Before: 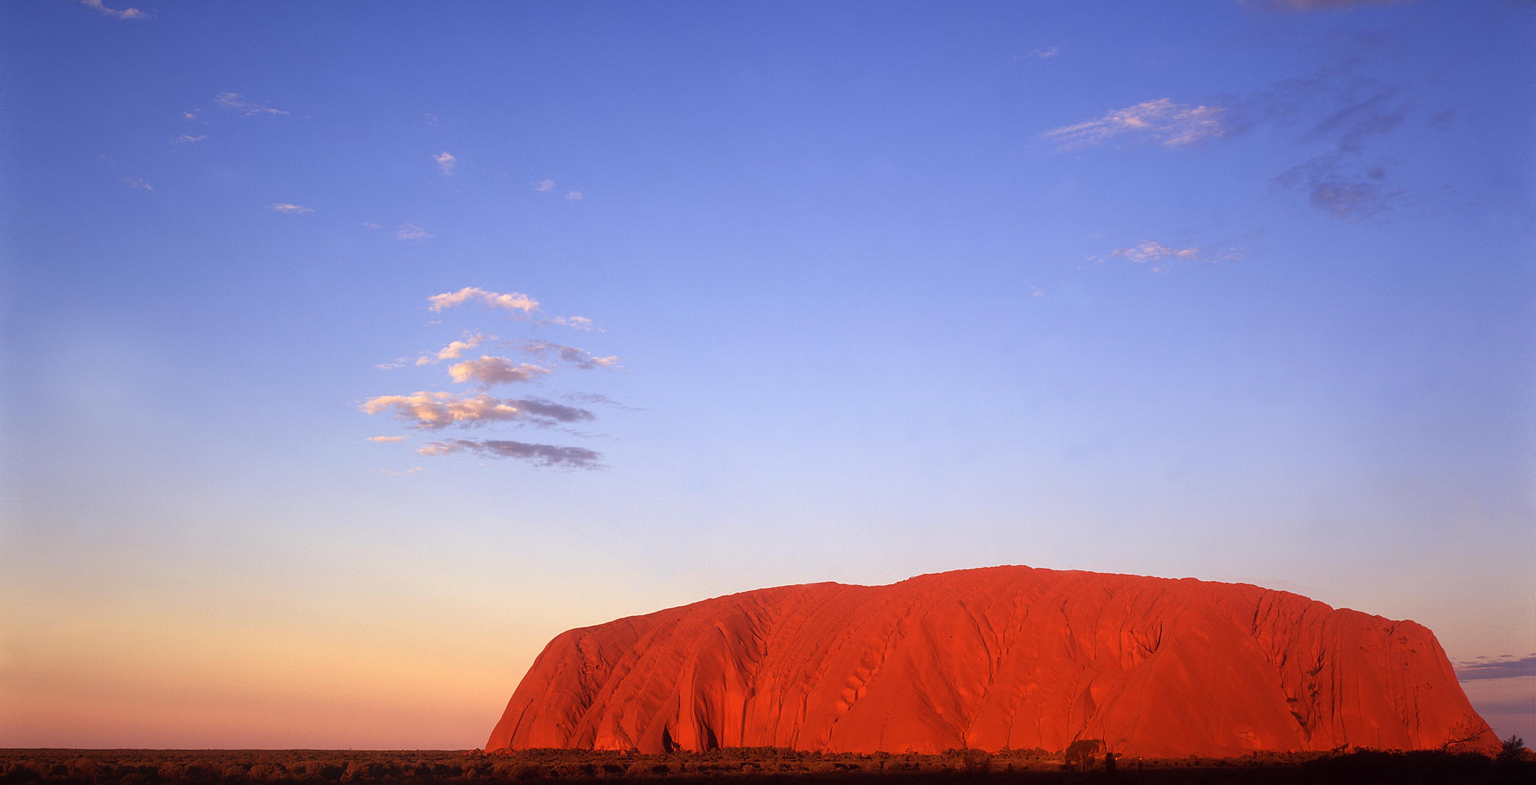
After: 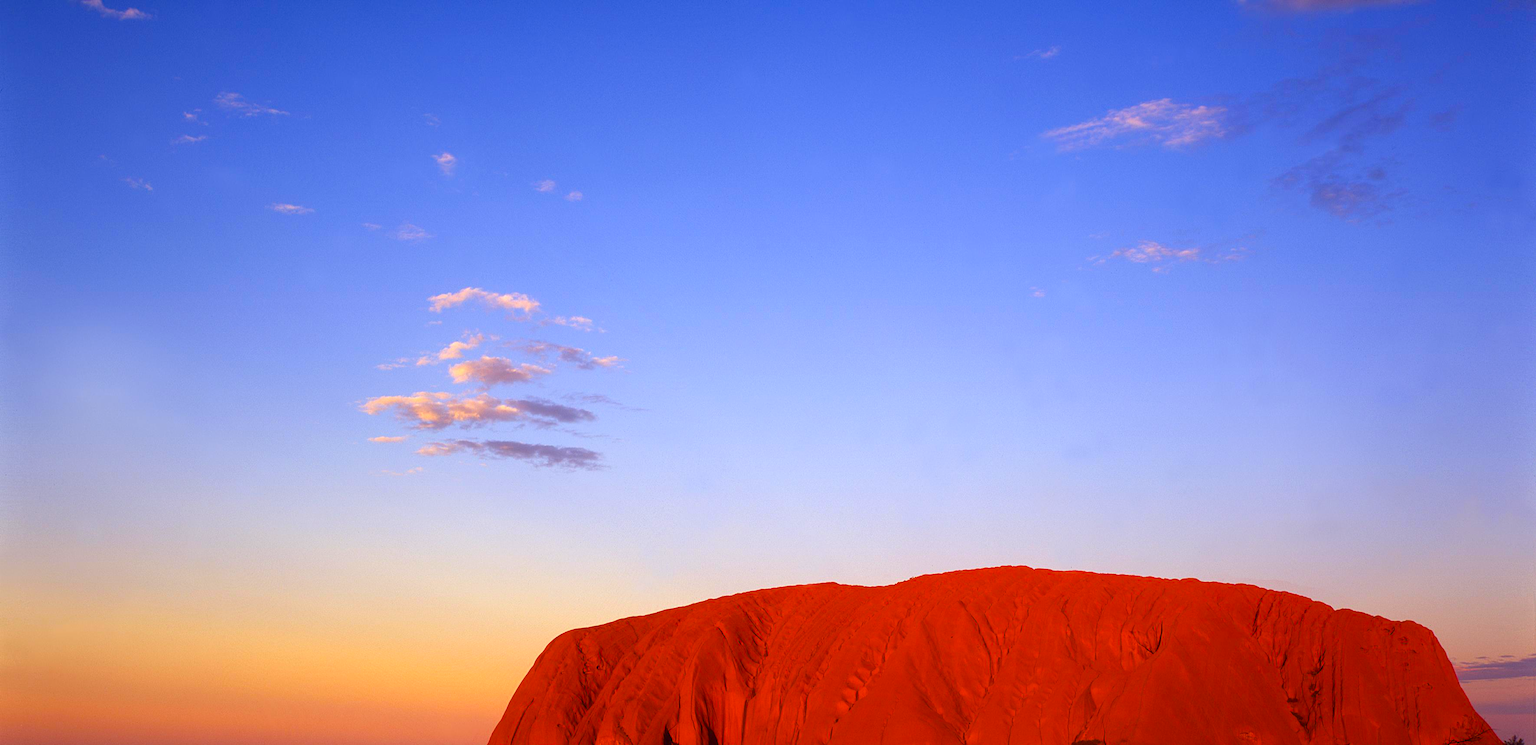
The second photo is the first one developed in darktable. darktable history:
color balance rgb: linear chroma grading › global chroma 14.734%, perceptual saturation grading › global saturation 30.797%, global vibrance 4.982%
crop and rotate: top 0.002%, bottom 5.066%
